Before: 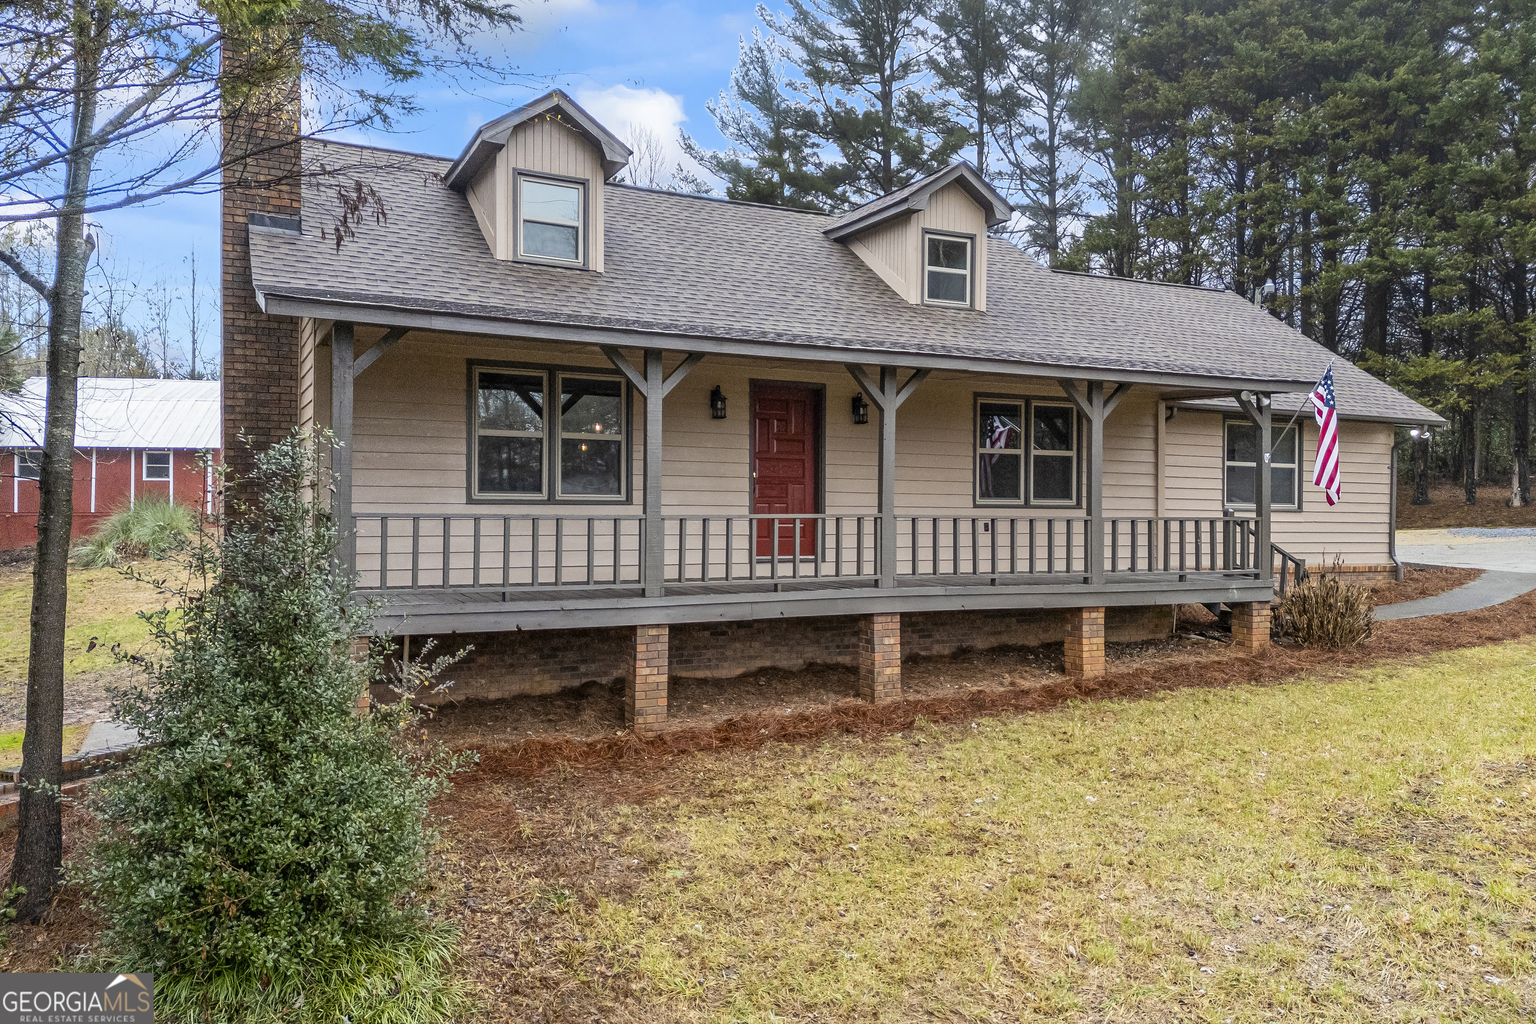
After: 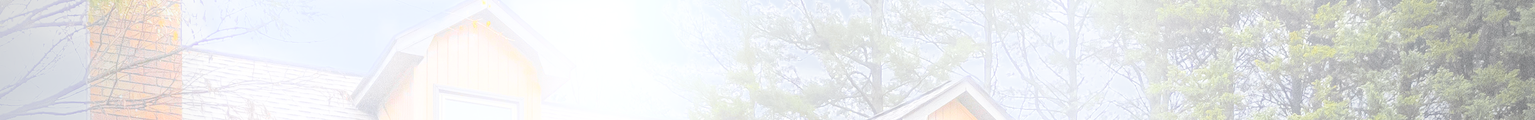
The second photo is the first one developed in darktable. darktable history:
vignetting: fall-off start 71.74%
white balance: emerald 1
bloom: on, module defaults
crop and rotate: left 9.644%, top 9.491%, right 6.021%, bottom 80.509%
filmic rgb: middle gray luminance 3.44%, black relative exposure -5.92 EV, white relative exposure 6.33 EV, threshold 6 EV, dynamic range scaling 22.4%, target black luminance 0%, hardness 2.33, latitude 45.85%, contrast 0.78, highlights saturation mix 100%, shadows ↔ highlights balance 0.033%, add noise in highlights 0, preserve chrominance max RGB, color science v3 (2019), use custom middle-gray values true, iterations of high-quality reconstruction 0, contrast in highlights soft, enable highlight reconstruction true
color zones: curves: ch0 [(0.004, 0.388) (0.125, 0.392) (0.25, 0.404) (0.375, 0.5) (0.5, 0.5) (0.625, 0.5) (0.75, 0.5) (0.875, 0.5)]; ch1 [(0, 0.5) (0.125, 0.5) (0.25, 0.5) (0.375, 0.124) (0.524, 0.124) (0.645, 0.128) (0.789, 0.132) (0.914, 0.096) (0.998, 0.068)]
local contrast: highlights 100%, shadows 100%, detail 120%, midtone range 0.2
exposure: black level correction 0, exposure 1.35 EV, compensate exposure bias true, compensate highlight preservation false
